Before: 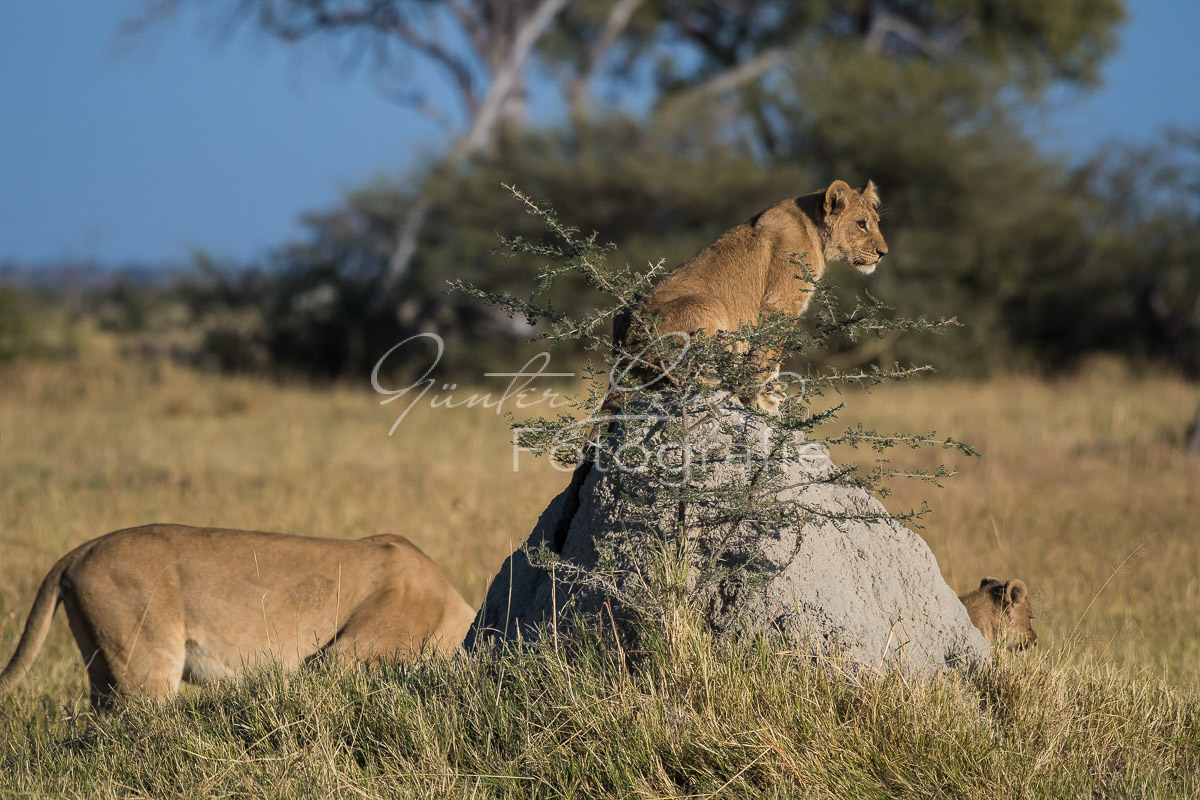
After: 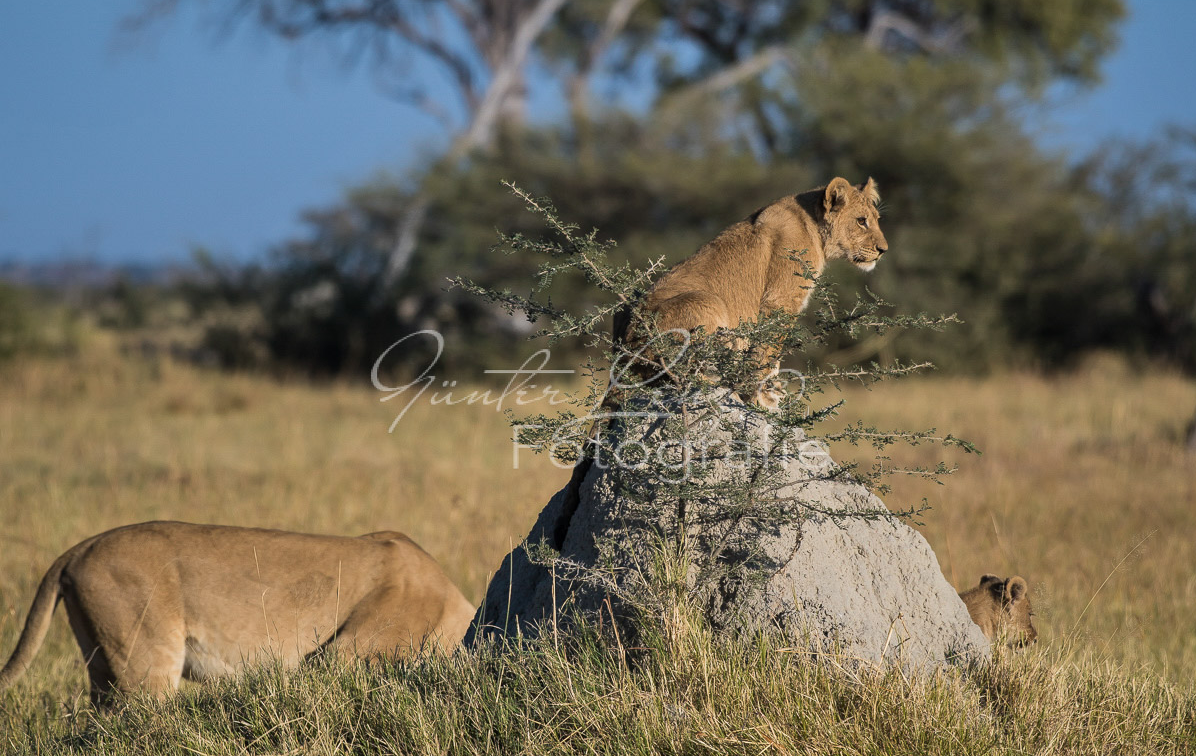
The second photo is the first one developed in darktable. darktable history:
crop: top 0.448%, right 0.264%, bottom 5.045%
shadows and highlights: low approximation 0.01, soften with gaussian
